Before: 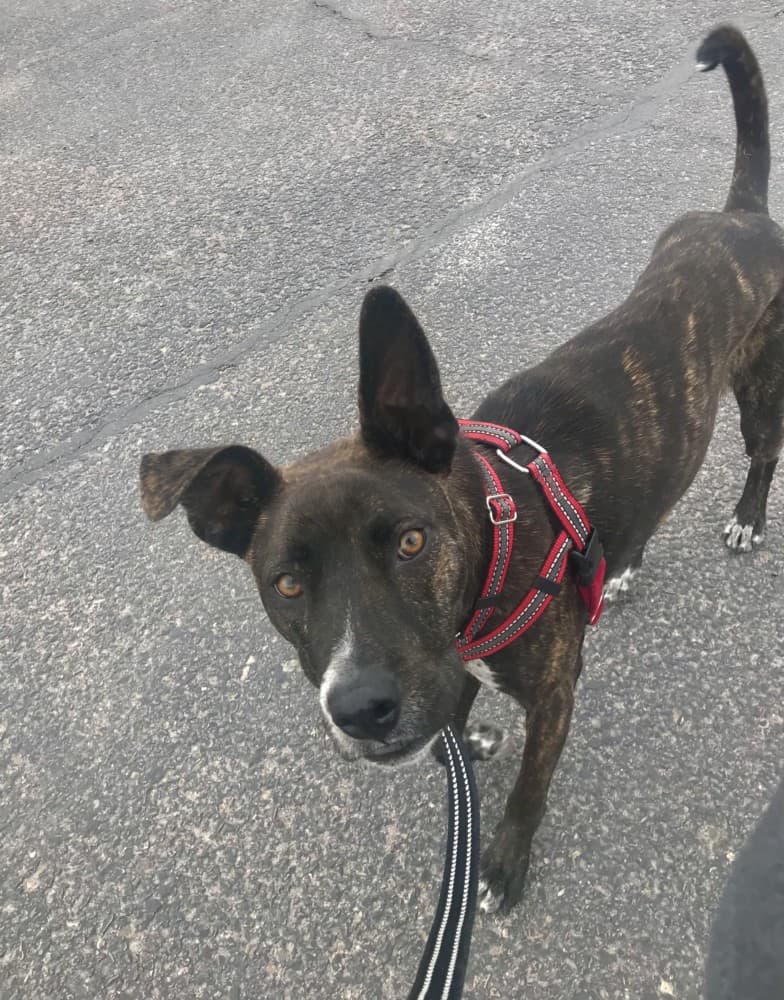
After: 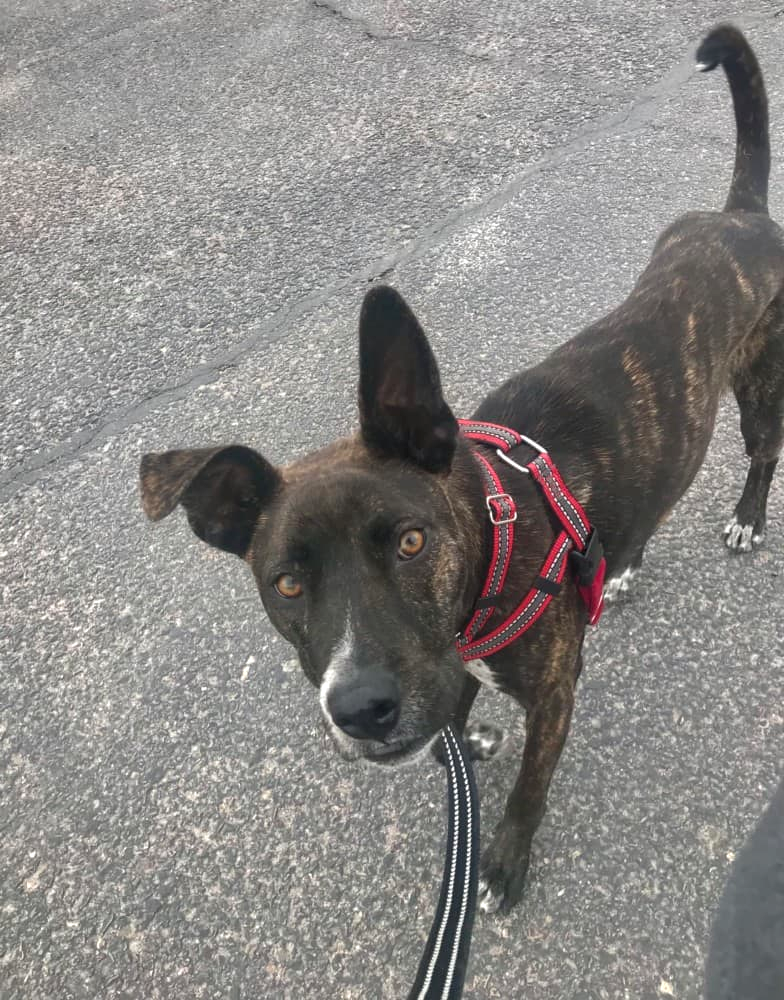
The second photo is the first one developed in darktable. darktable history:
tone equalizer: on, module defaults
shadows and highlights: radius 171.16, shadows 27, white point adjustment 3.13, highlights -67.95, soften with gaussian
local contrast: highlights 100%, shadows 100%, detail 120%, midtone range 0.2
